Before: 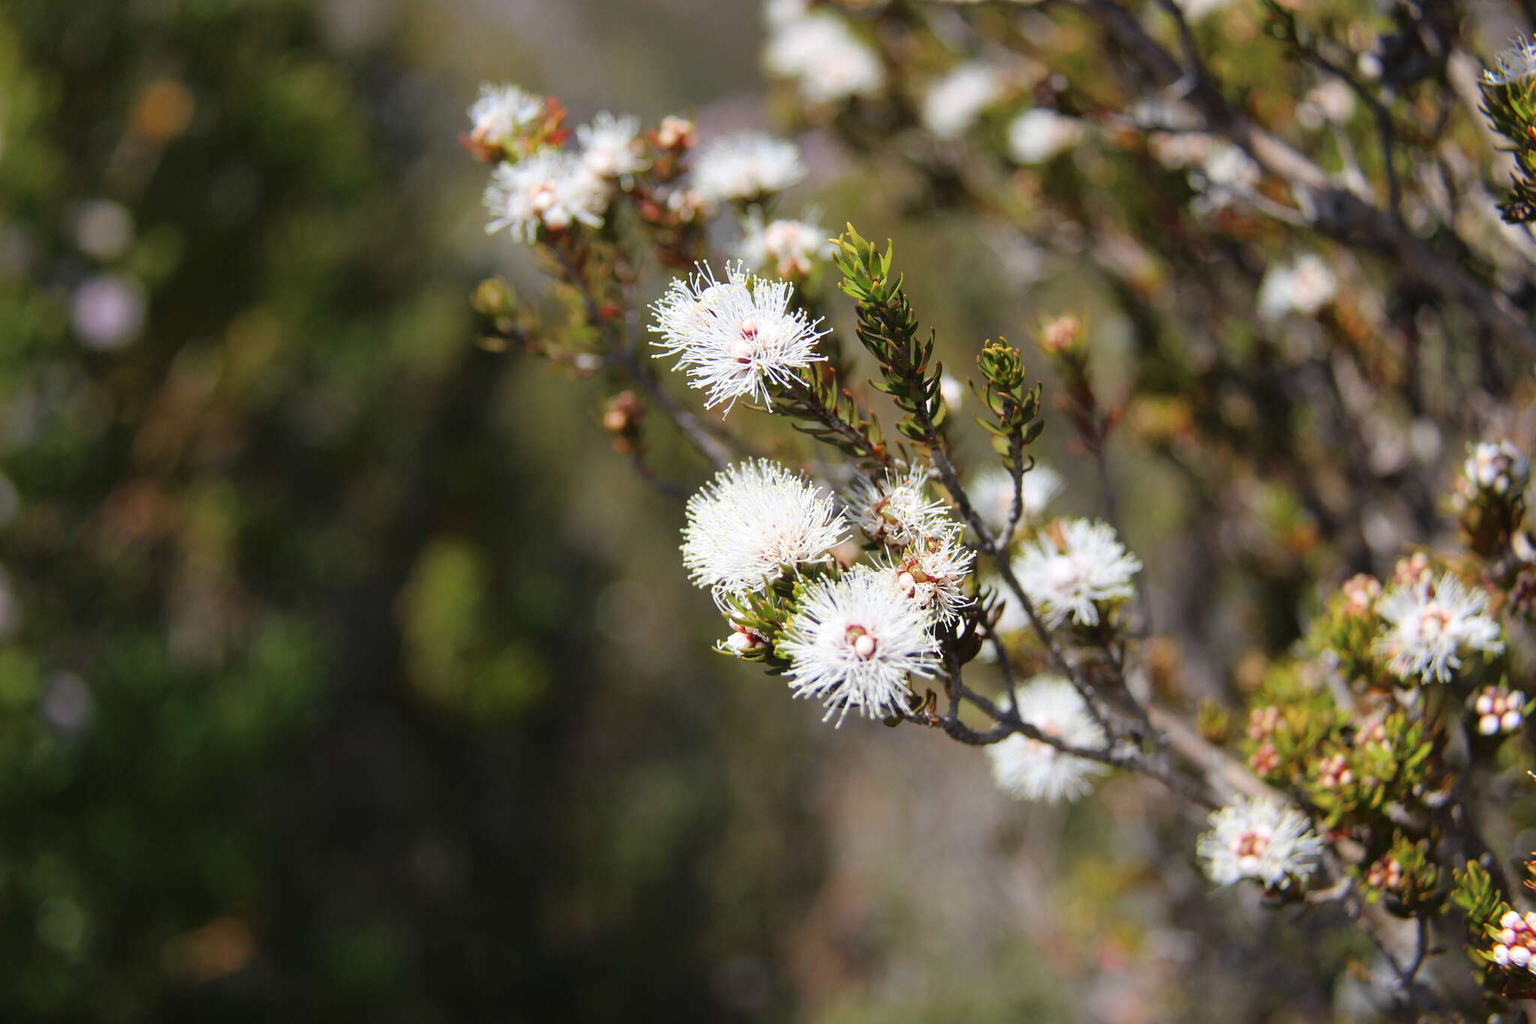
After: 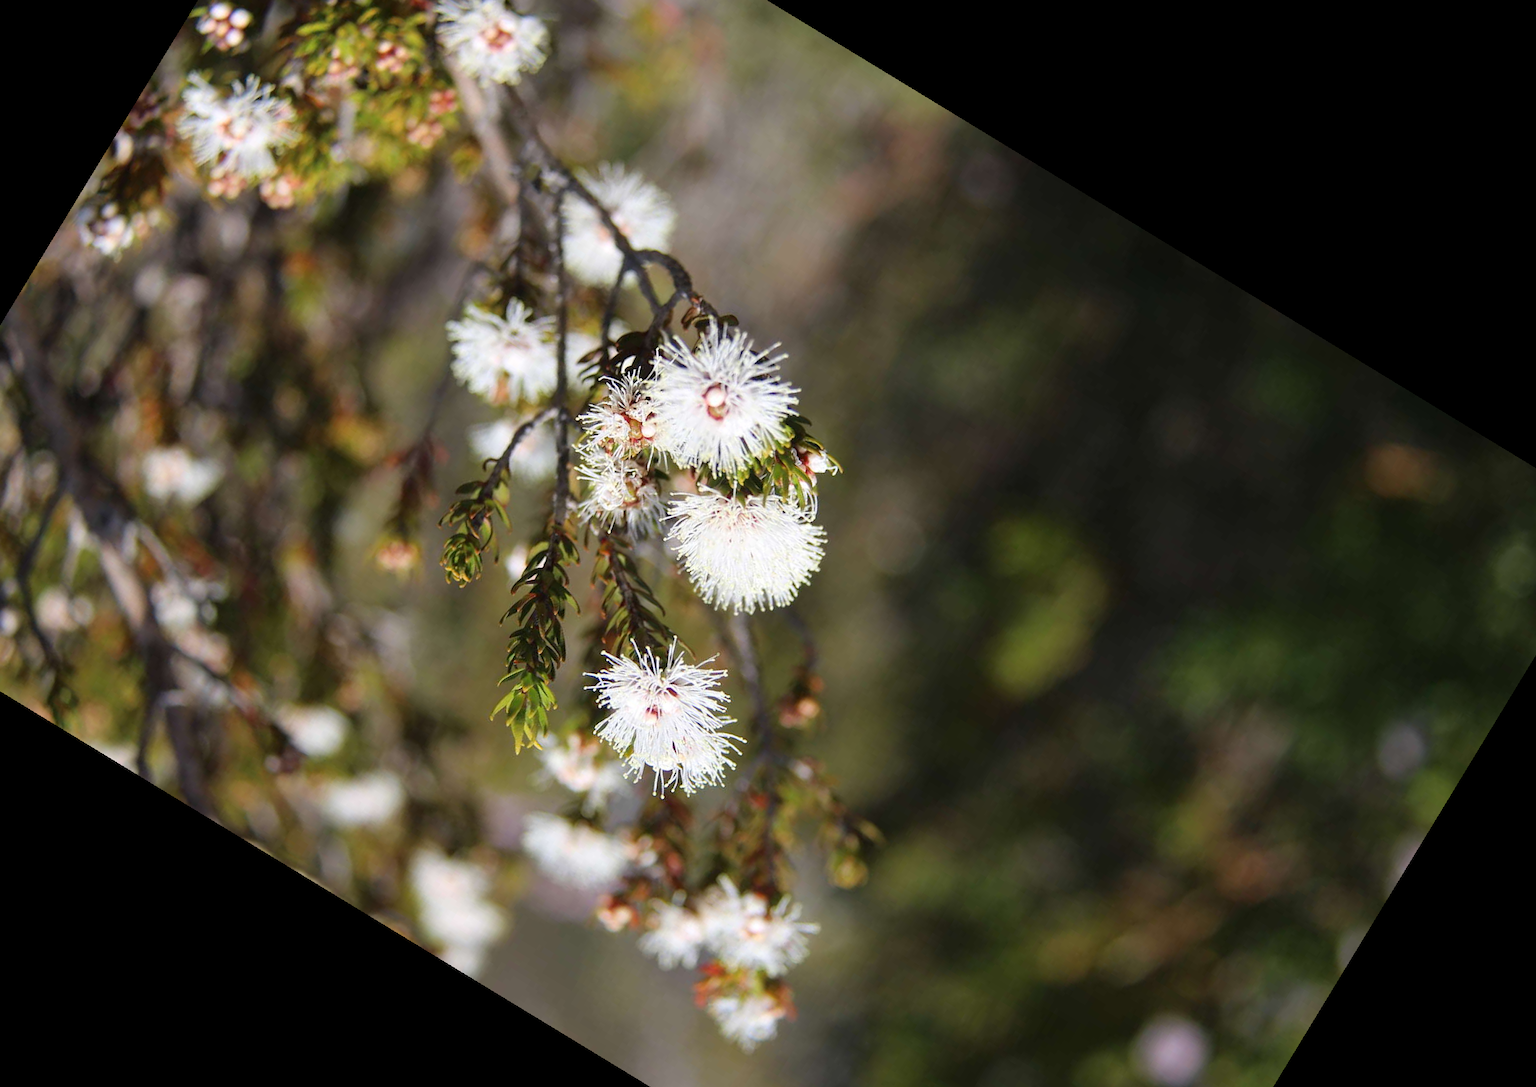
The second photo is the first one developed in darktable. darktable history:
white balance: red 1, blue 1
crop and rotate: angle 148.68°, left 9.111%, top 15.603%, right 4.588%, bottom 17.041%
